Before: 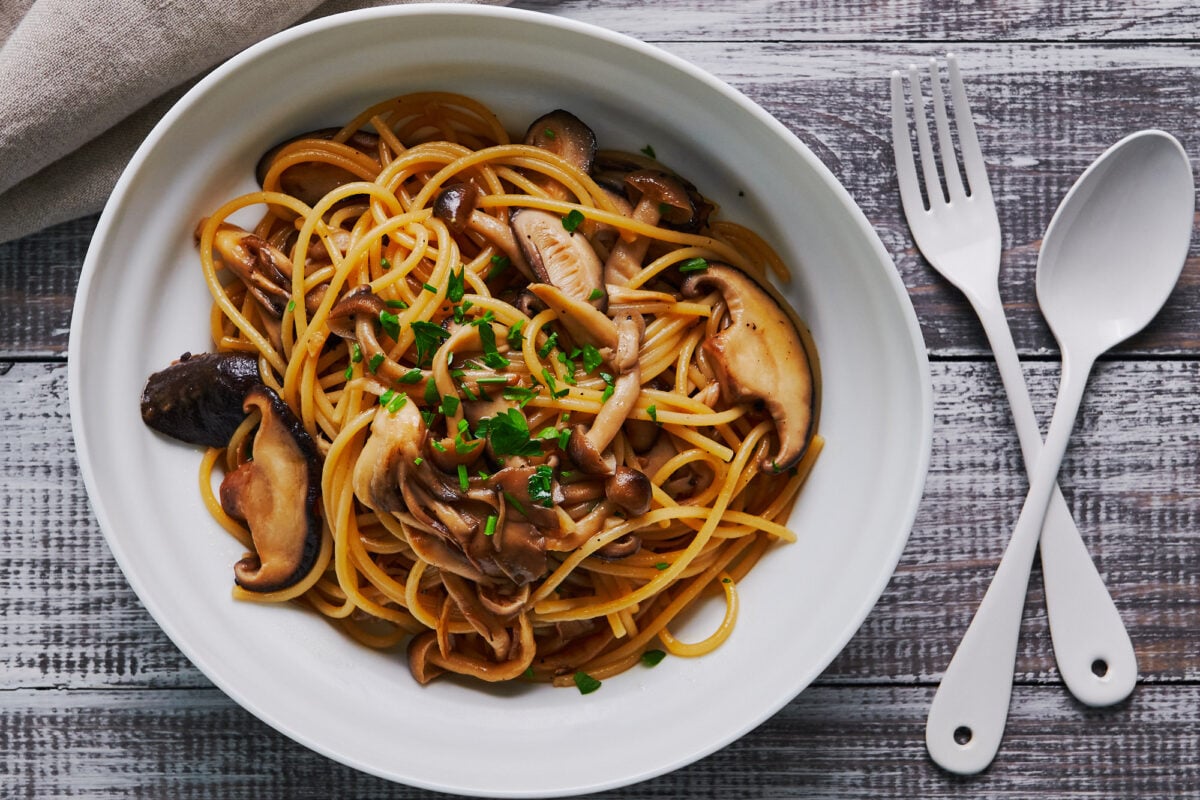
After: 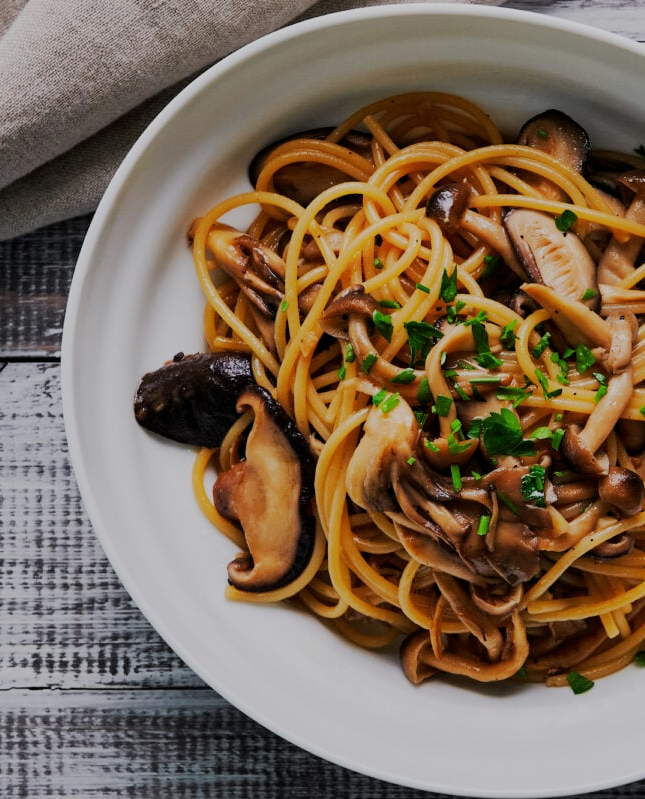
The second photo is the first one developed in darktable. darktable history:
filmic rgb: black relative exposure -7.32 EV, white relative exposure 5.09 EV, hardness 3.2
crop: left 0.587%, right 45.588%, bottom 0.086%
